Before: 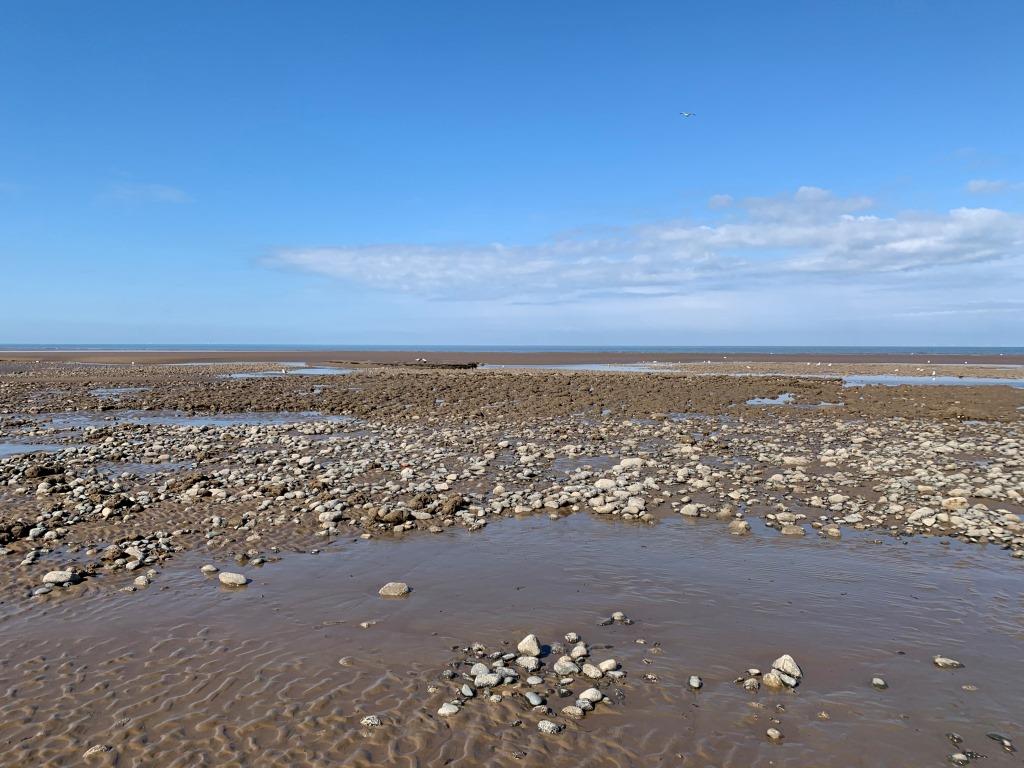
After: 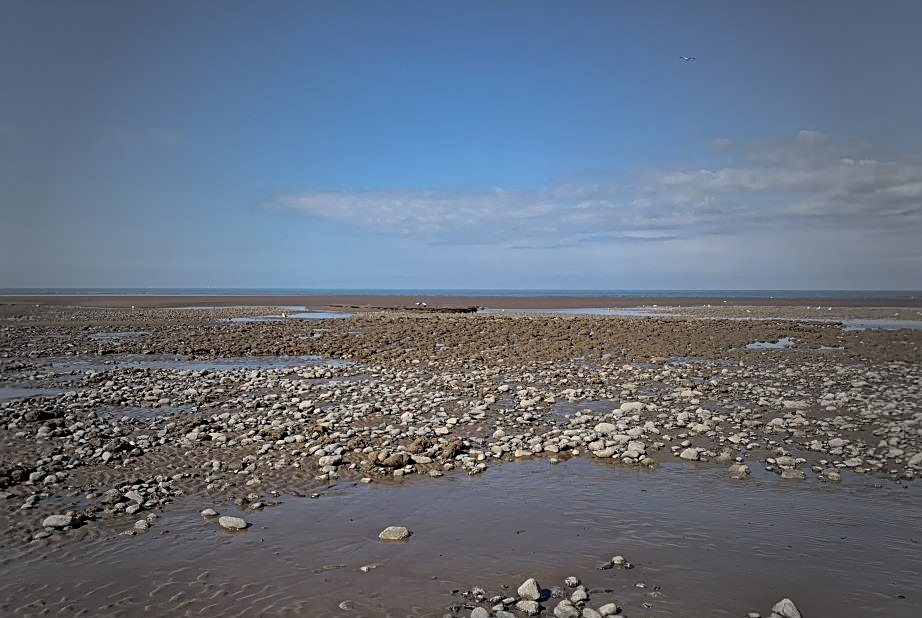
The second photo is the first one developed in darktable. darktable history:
tone equalizer: -8 EV -0.001 EV, -7 EV 0.005 EV, -6 EV -0.022 EV, -5 EV 0.02 EV, -4 EV -0.016 EV, -3 EV 0.026 EV, -2 EV -0.053 EV, -1 EV -0.291 EV, +0 EV -0.574 EV
vignetting: fall-off start 33.7%, fall-off radius 64.8%, width/height ratio 0.964
sharpen: on, module defaults
crop: top 7.399%, right 9.892%, bottom 12.014%
